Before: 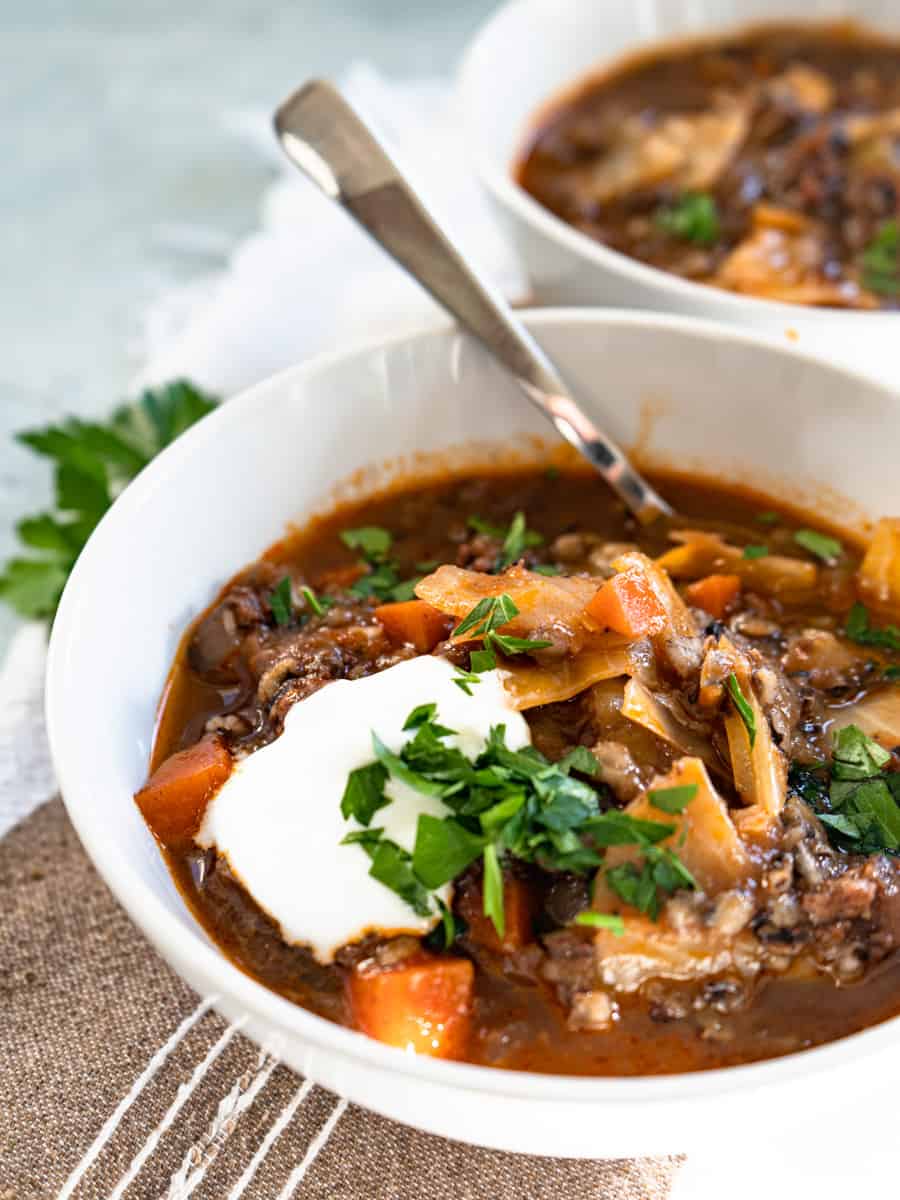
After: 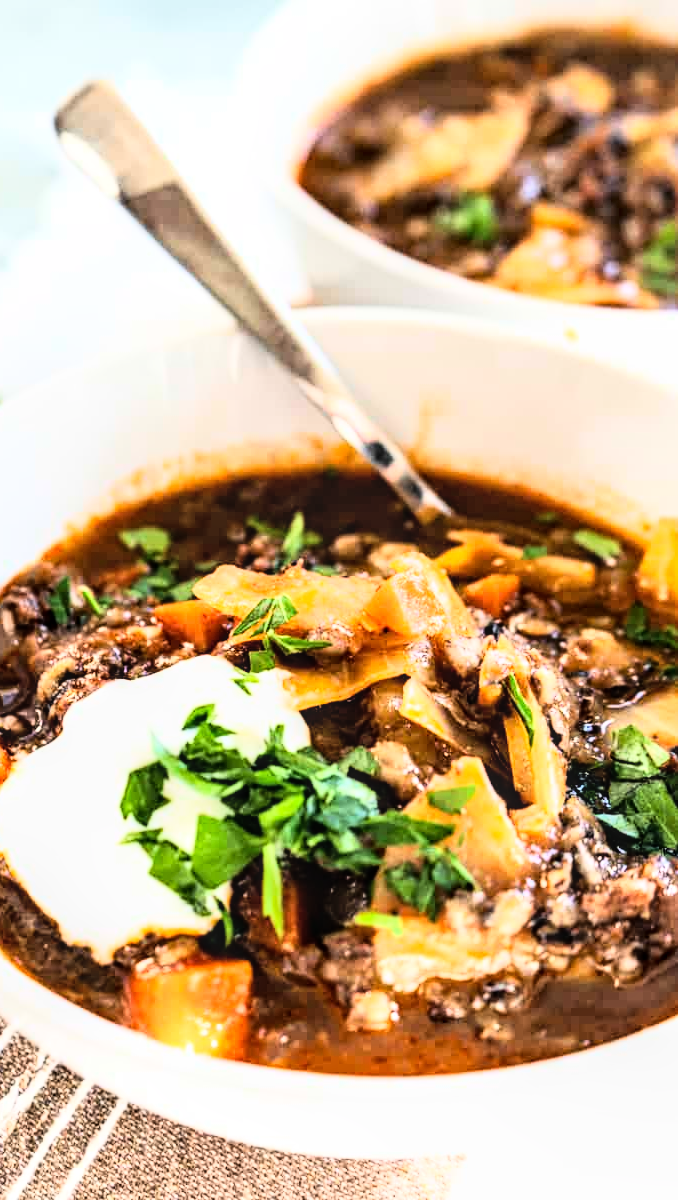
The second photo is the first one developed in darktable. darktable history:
rgb curve: curves: ch0 [(0, 0) (0.21, 0.15) (0.24, 0.21) (0.5, 0.75) (0.75, 0.96) (0.89, 0.99) (1, 1)]; ch1 [(0, 0.02) (0.21, 0.13) (0.25, 0.2) (0.5, 0.67) (0.75, 0.9) (0.89, 0.97) (1, 1)]; ch2 [(0, 0.02) (0.21, 0.13) (0.25, 0.2) (0.5, 0.67) (0.75, 0.9) (0.89, 0.97) (1, 1)], compensate middle gray true
crop and rotate: left 24.6%
local contrast: on, module defaults
